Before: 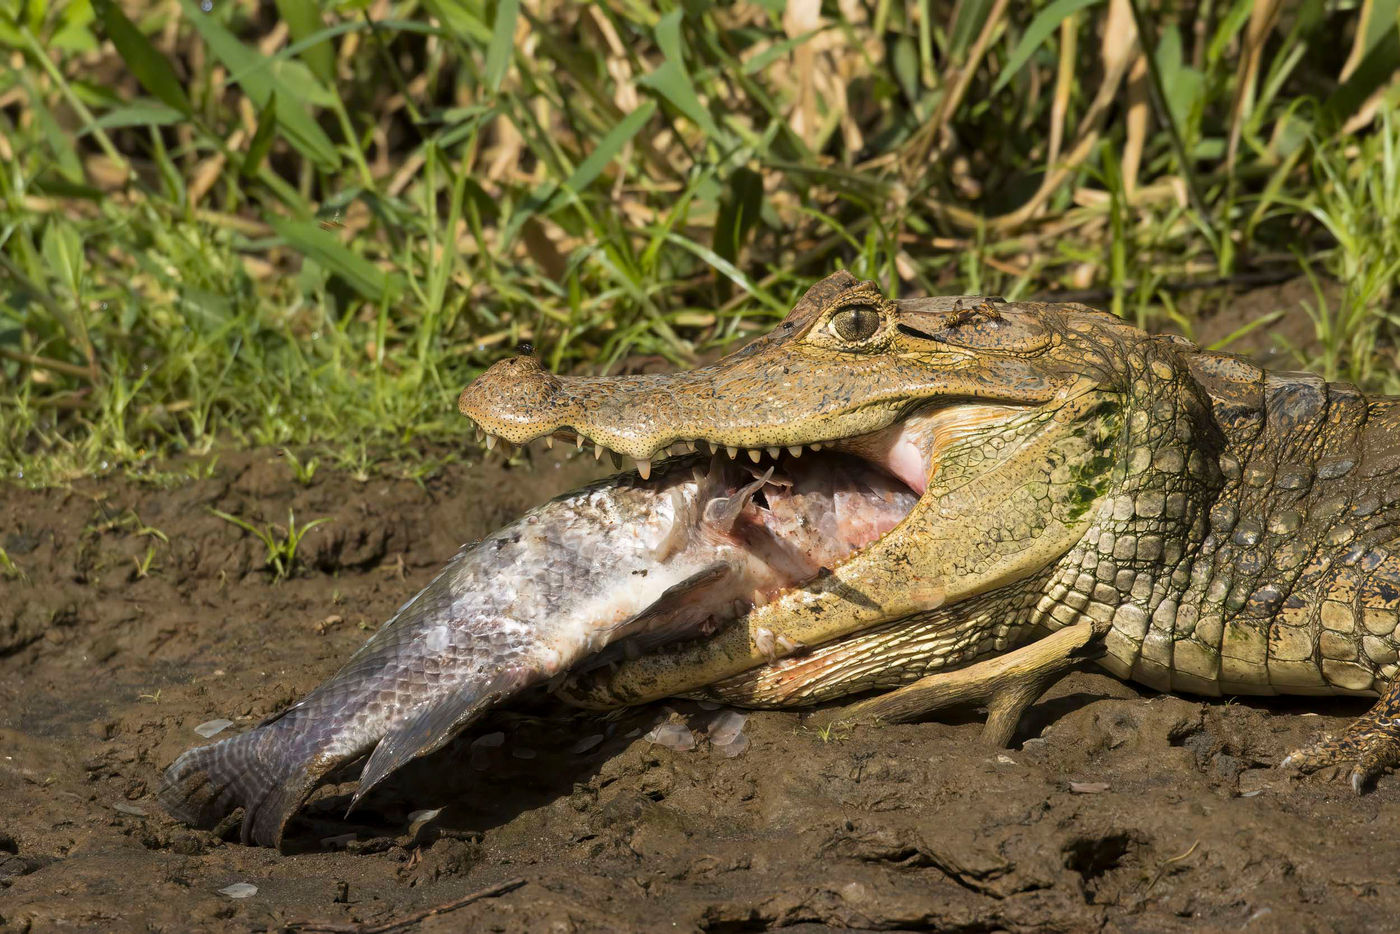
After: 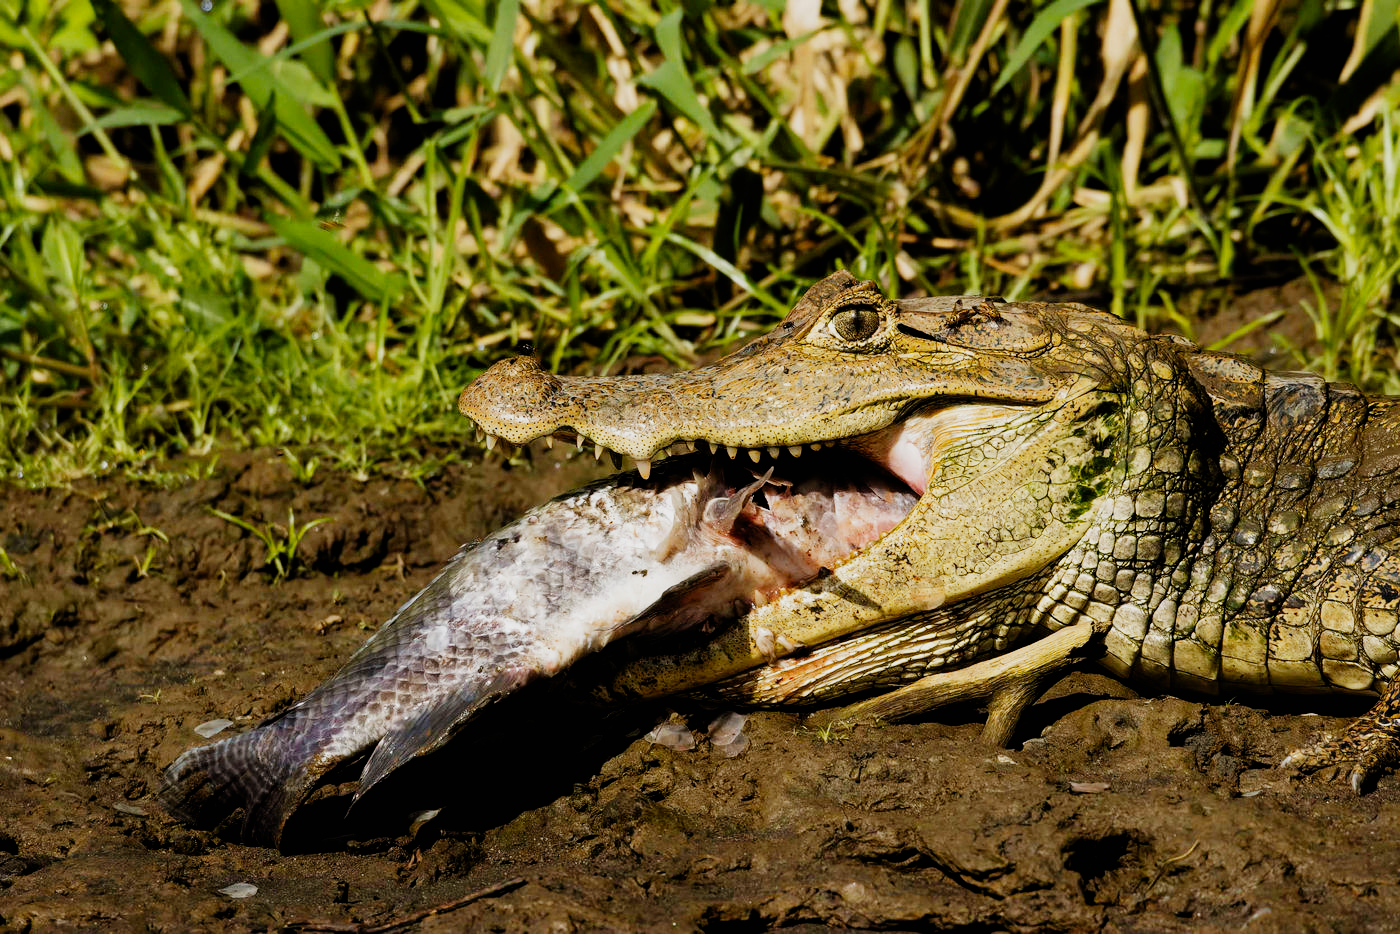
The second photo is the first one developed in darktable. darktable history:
filmic rgb: black relative exposure -5.12 EV, white relative exposure 3.98 EV, hardness 2.91, contrast 1.483, preserve chrominance no, color science v5 (2021)
